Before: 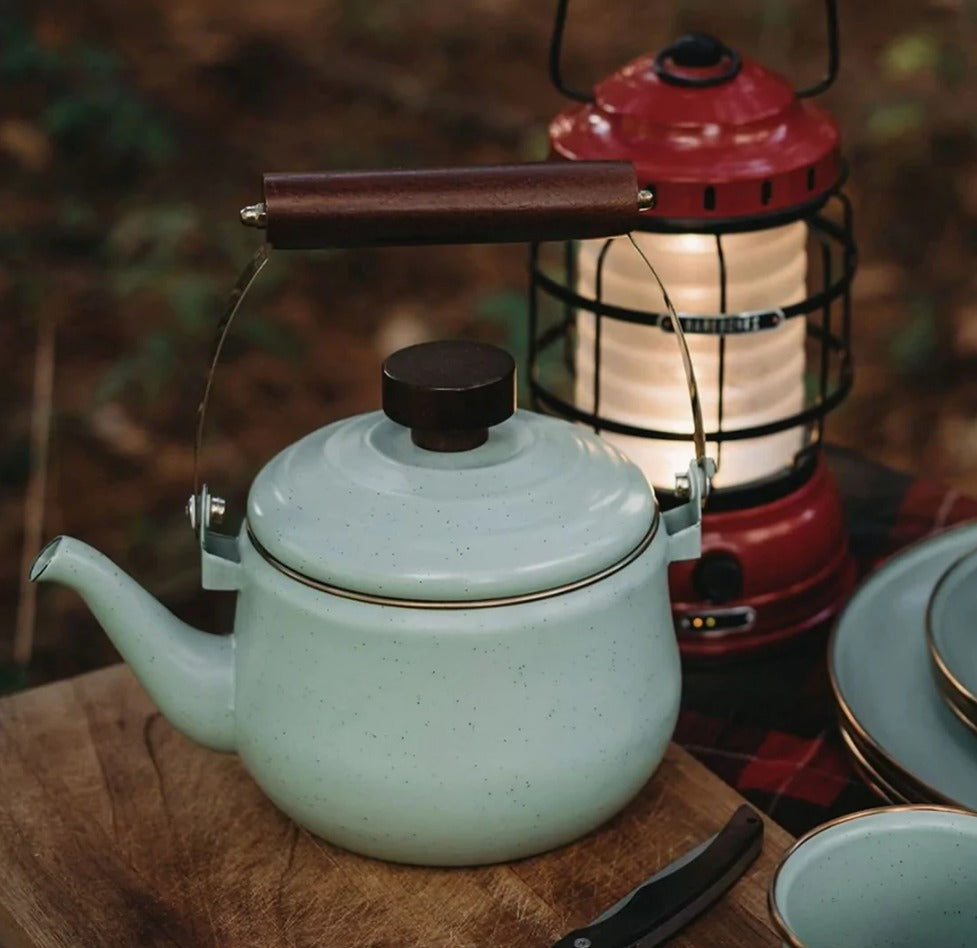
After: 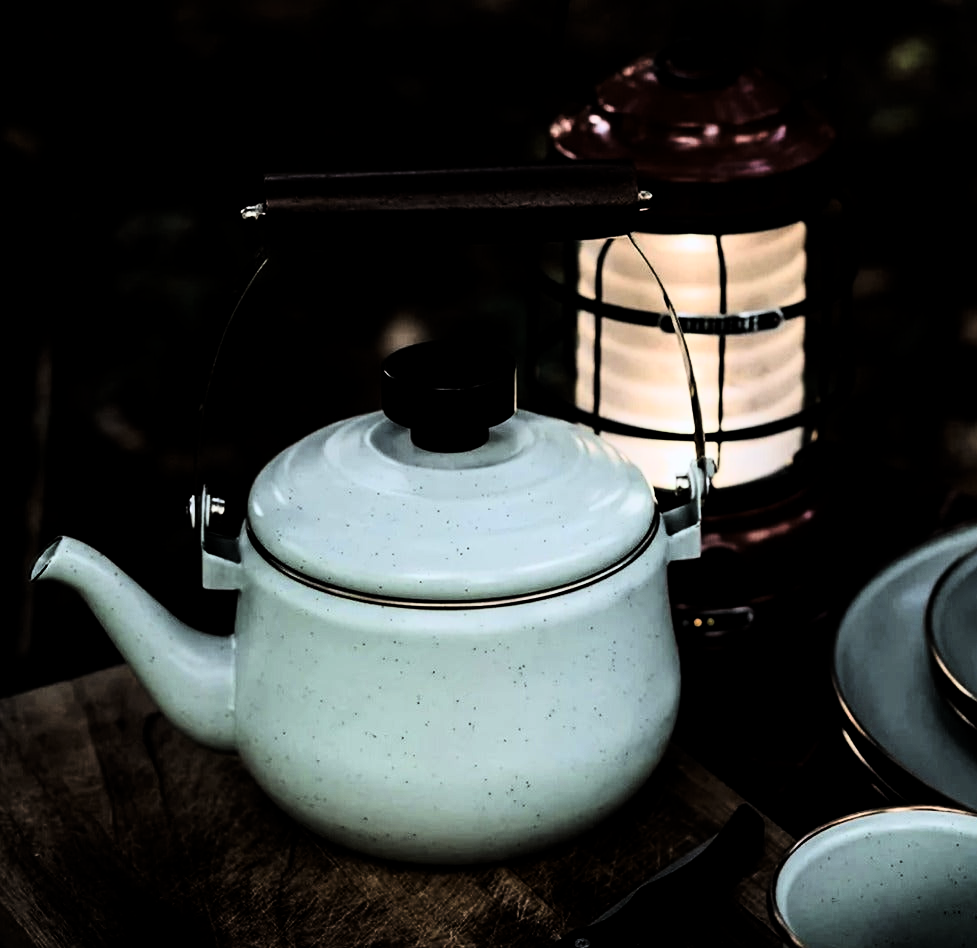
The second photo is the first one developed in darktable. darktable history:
tone curve: curves: ch0 [(0, 0) (0.078, 0) (0.241, 0.056) (0.59, 0.574) (0.802, 0.868) (1, 1)], color space Lab, linked channels, preserve colors none
contrast brightness saturation: contrast 0.28
exposure: compensate highlight preservation false
white balance: red 0.967, blue 1.049
